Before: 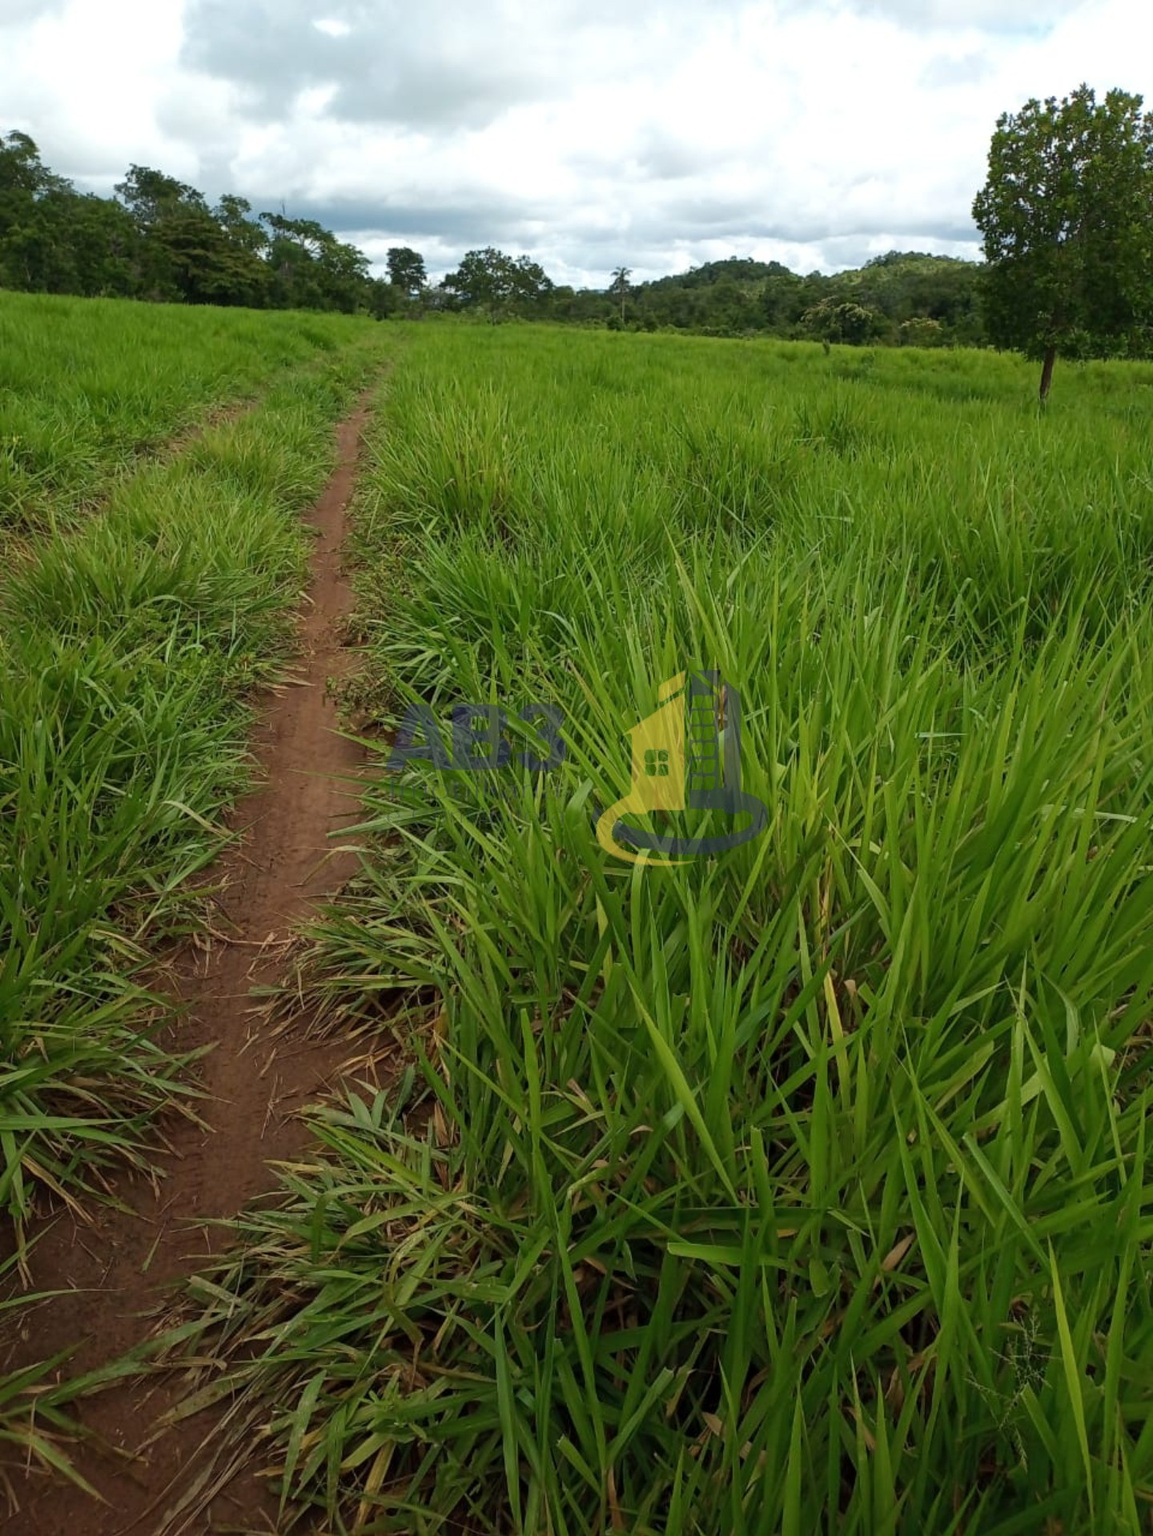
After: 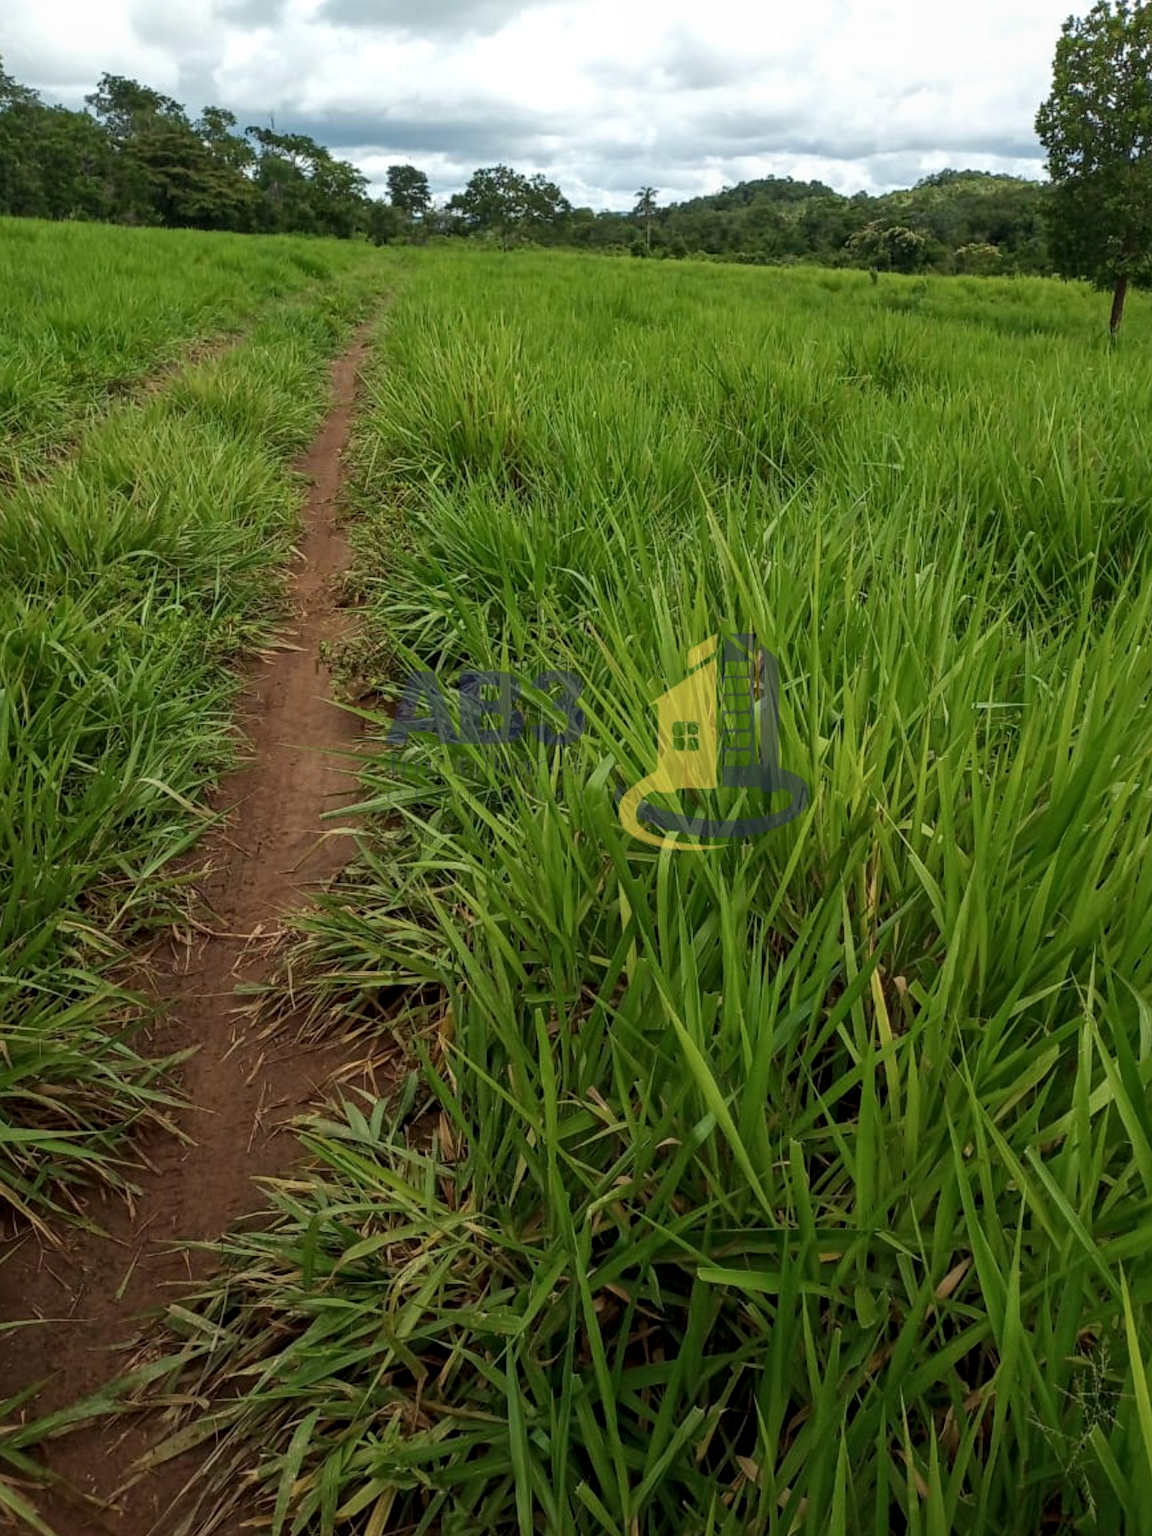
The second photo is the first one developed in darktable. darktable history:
crop: left 3.305%, top 6.436%, right 6.389%, bottom 3.258%
local contrast: on, module defaults
